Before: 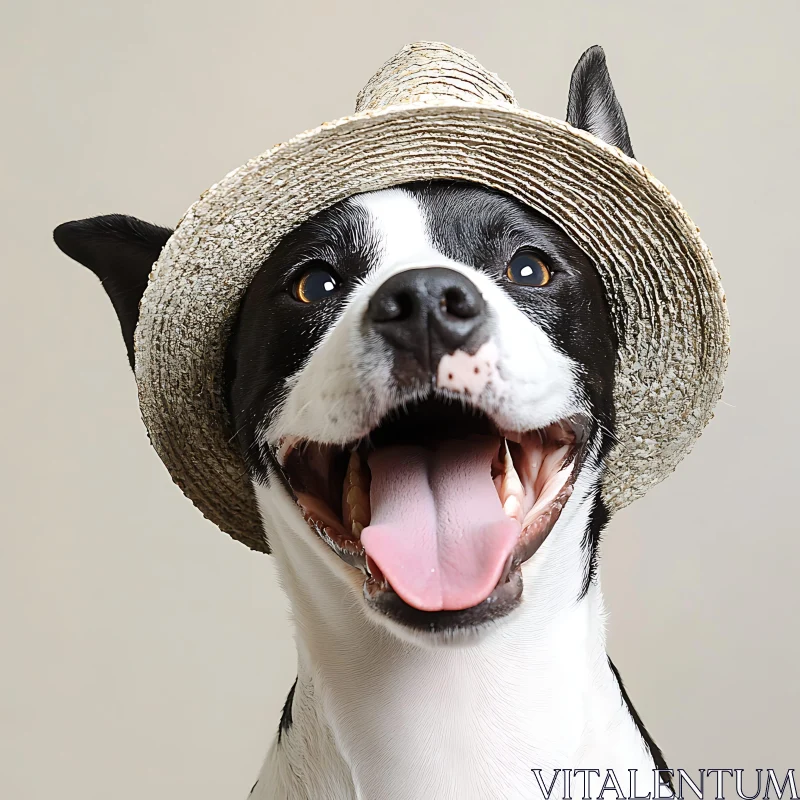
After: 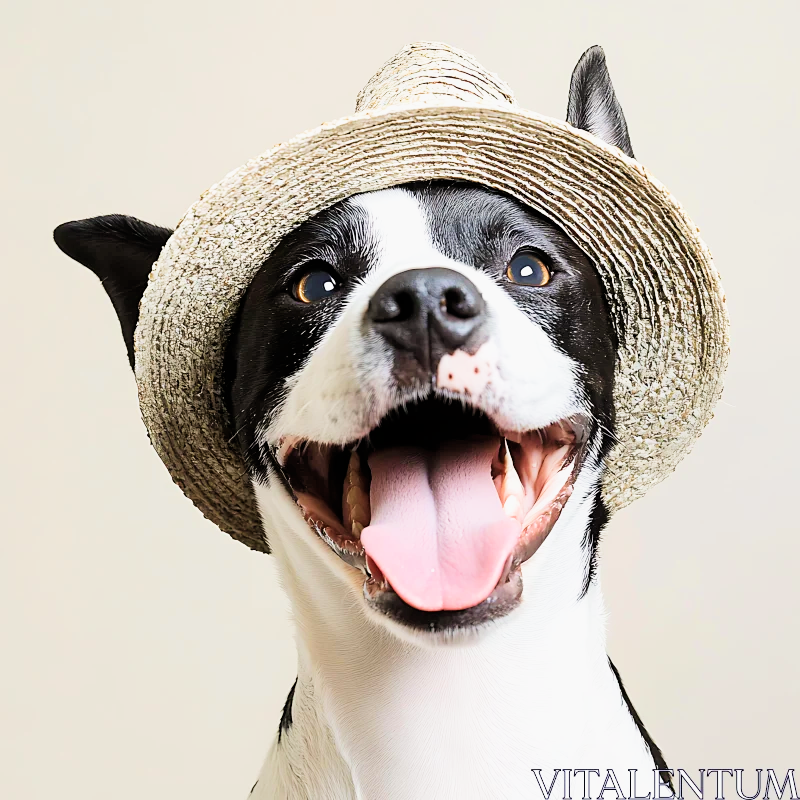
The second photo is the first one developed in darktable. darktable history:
exposure: black level correction 0, exposure 1.001 EV, compensate highlight preservation false
velvia: on, module defaults
filmic rgb: black relative exposure -7.88 EV, white relative exposure 4.09 EV, hardness 4.09, latitude 52.07%, contrast 1.011, shadows ↔ highlights balance 5.5%, color science v4 (2020)
